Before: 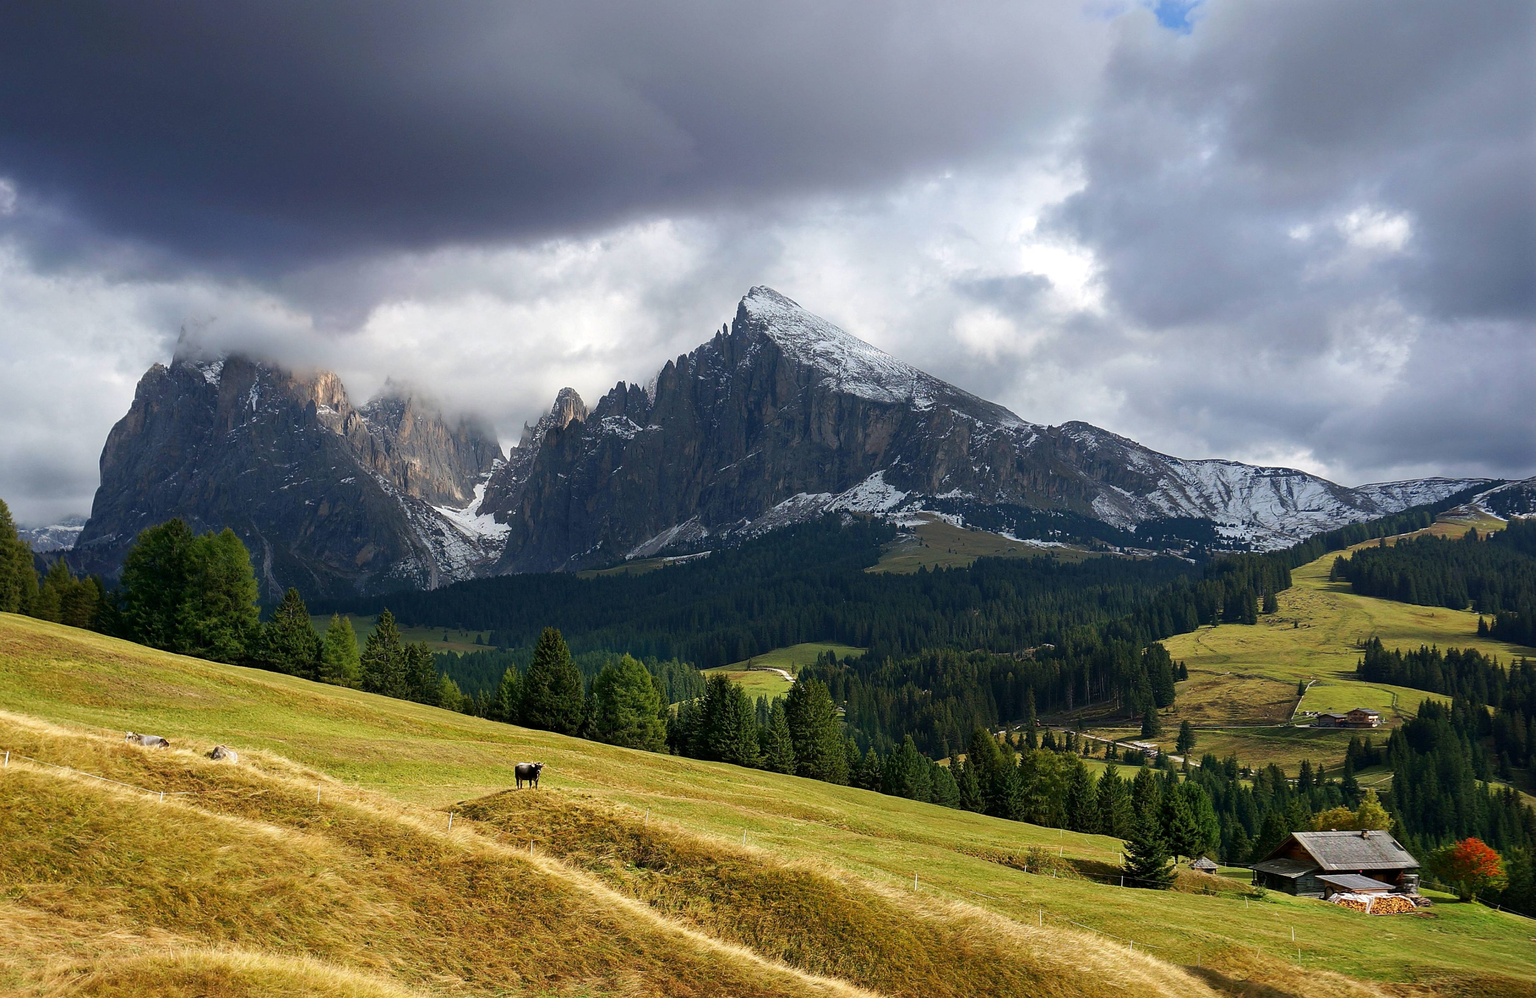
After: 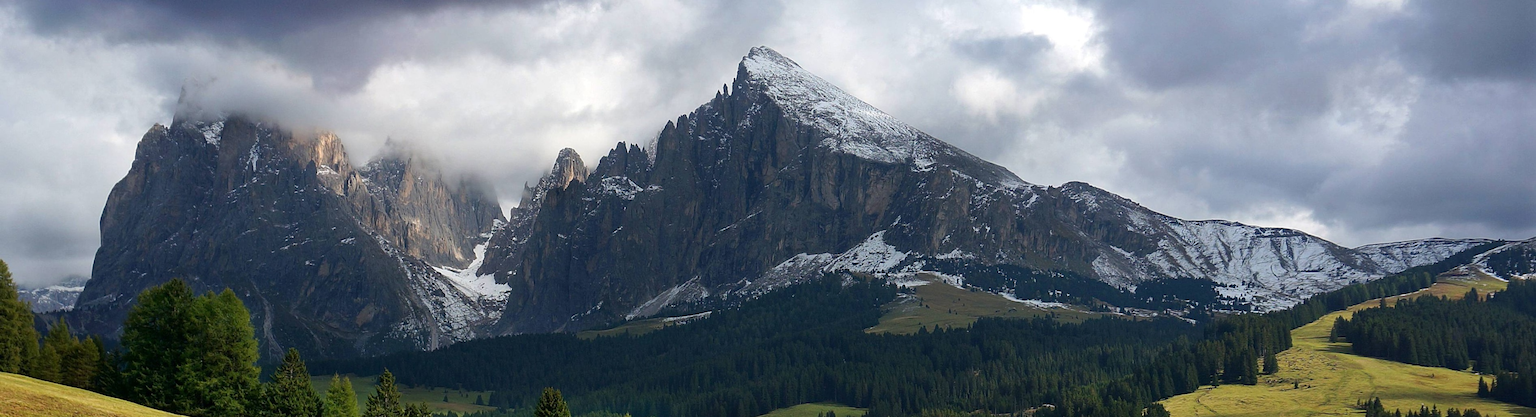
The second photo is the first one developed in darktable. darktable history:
crop and rotate: top 24.036%, bottom 34.095%
